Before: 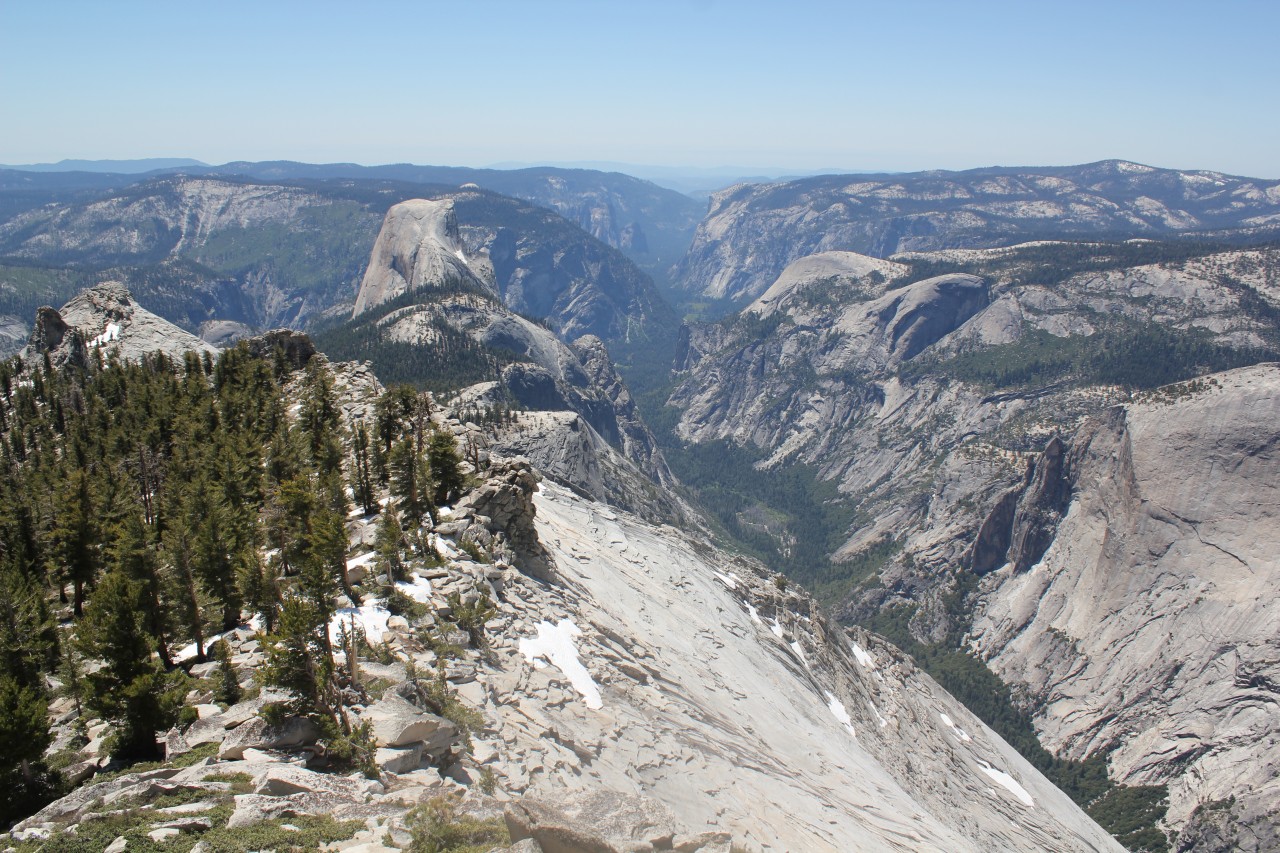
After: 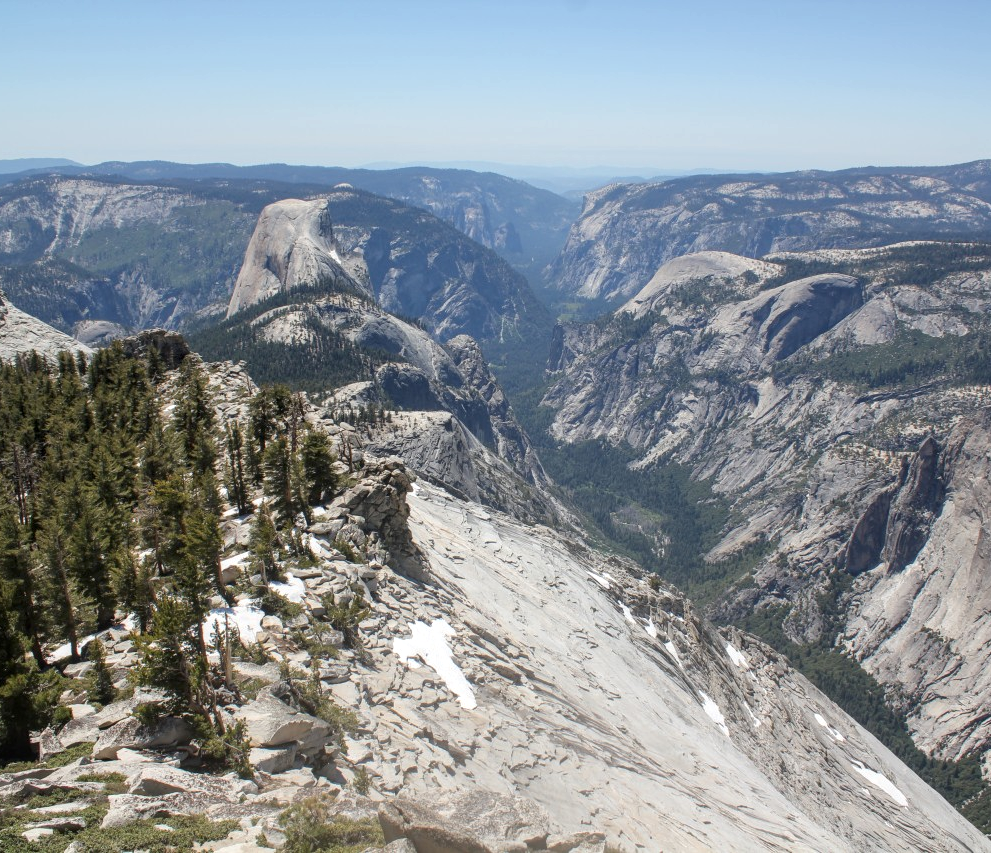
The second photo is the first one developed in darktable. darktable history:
local contrast: on, module defaults
crop: left 9.88%, right 12.664%
